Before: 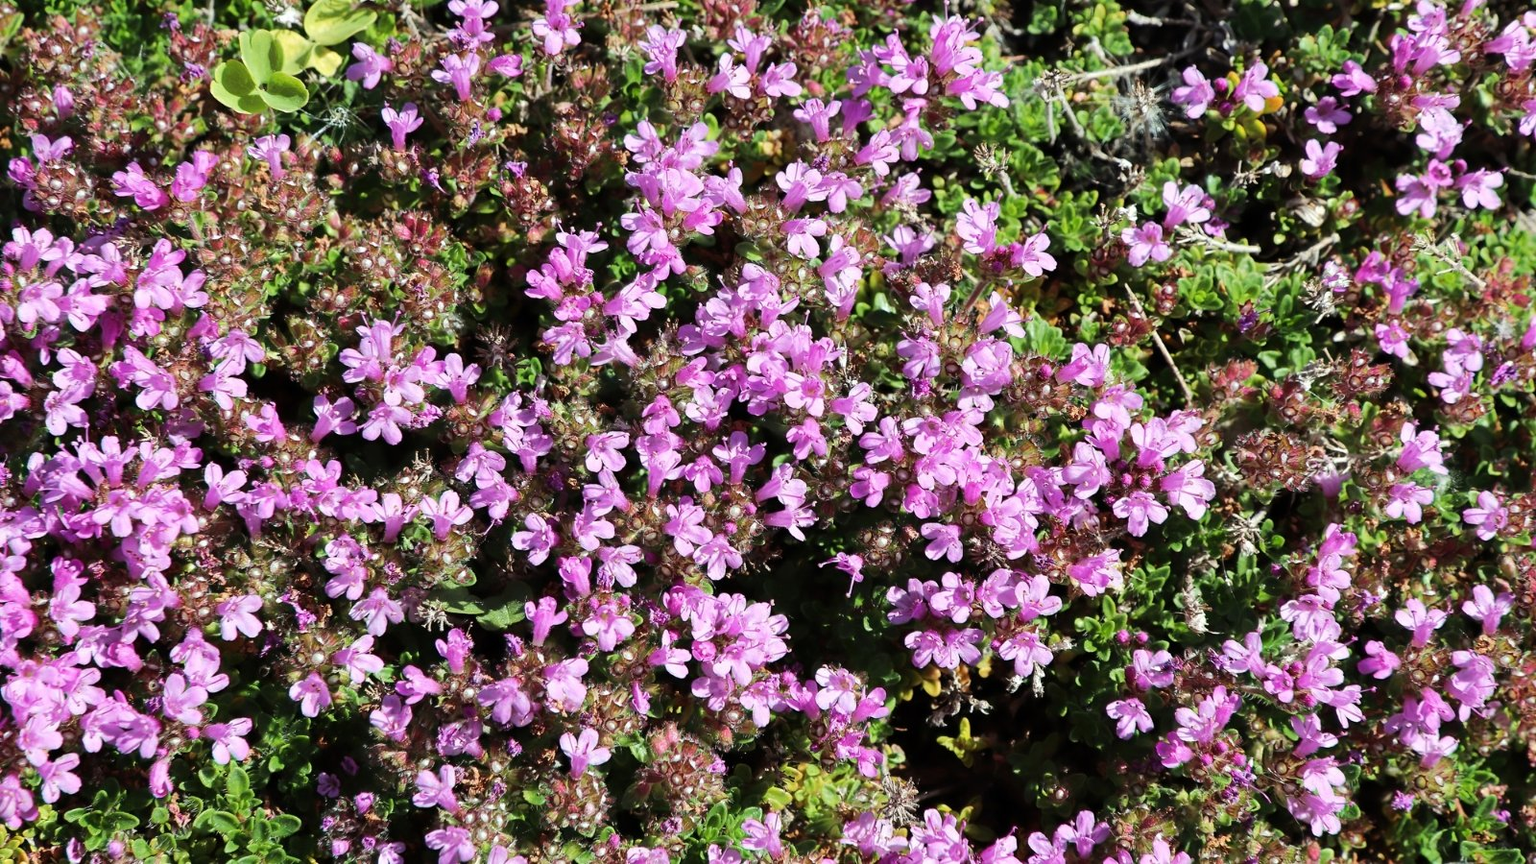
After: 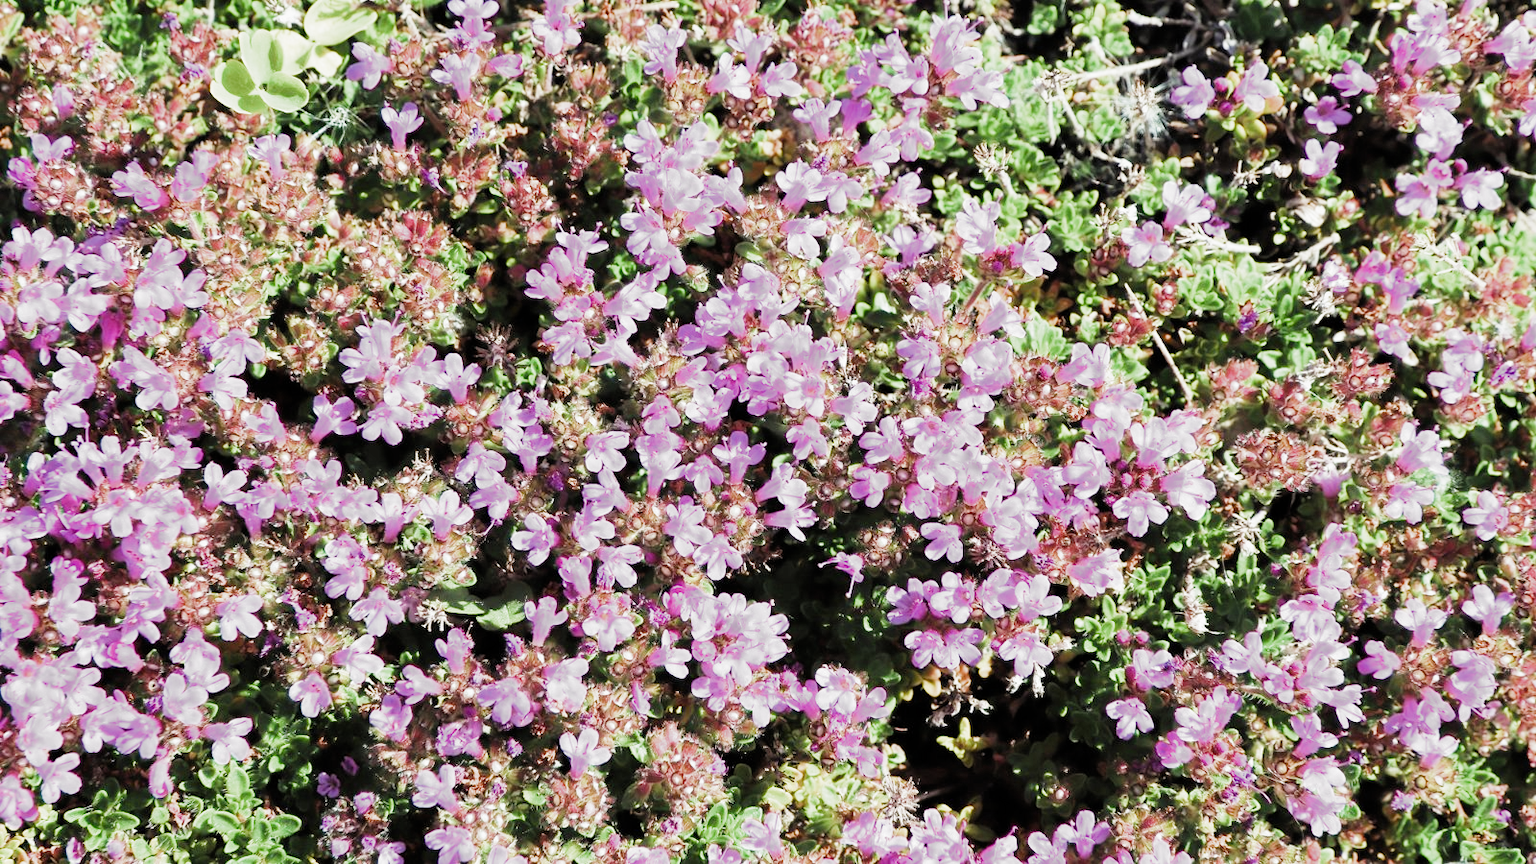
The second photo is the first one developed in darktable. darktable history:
filmic rgb: black relative exposure -7.65 EV, white relative exposure 4.56 EV, hardness 3.61, add noise in highlights 0.001, preserve chrominance max RGB, color science v3 (2019), use custom middle-gray values true, contrast in highlights soft
exposure: black level correction 0, exposure 1.669 EV, compensate highlight preservation false
